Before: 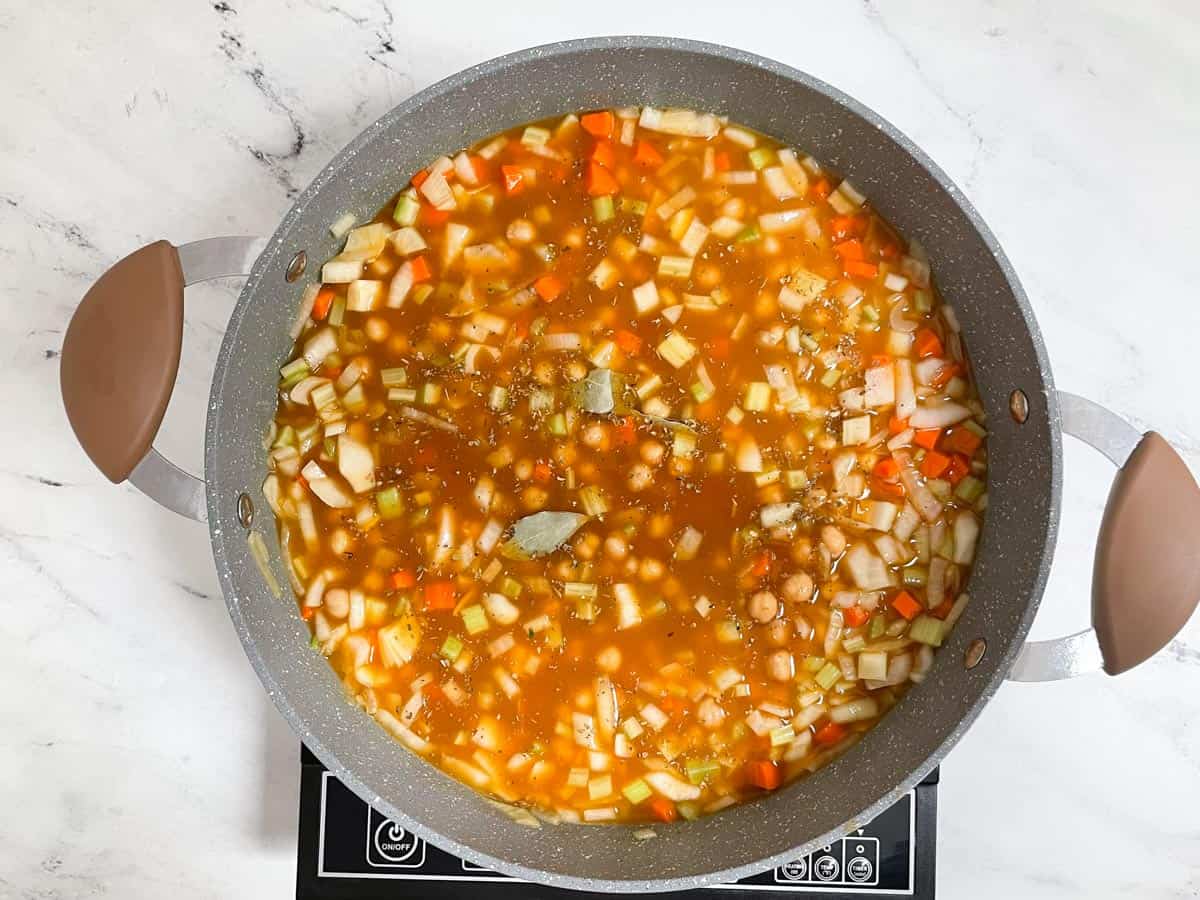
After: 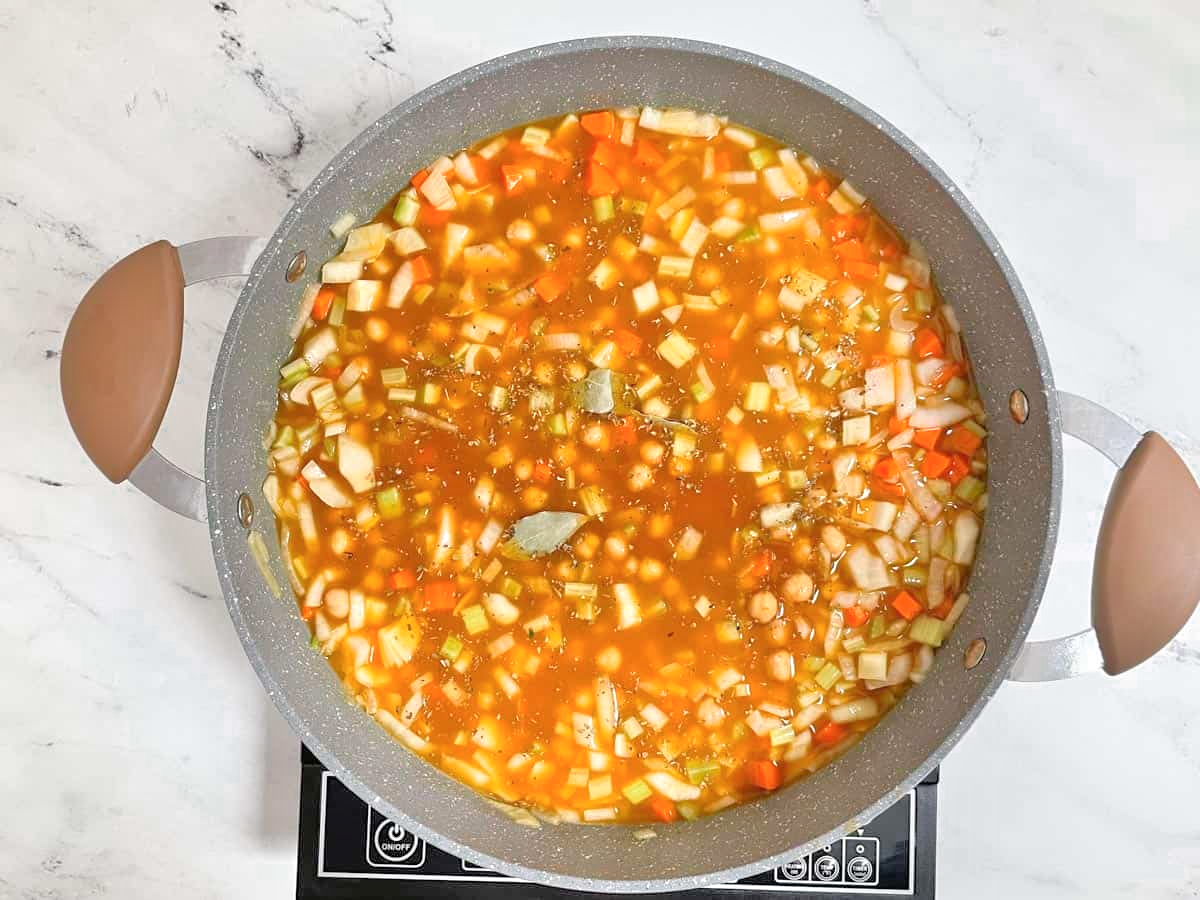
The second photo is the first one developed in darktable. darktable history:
tone equalizer: -7 EV 0.141 EV, -6 EV 0.579 EV, -5 EV 1.19 EV, -4 EV 1.34 EV, -3 EV 1.13 EV, -2 EV 0.6 EV, -1 EV 0.167 EV, mask exposure compensation -0.486 EV
color zones: curves: ch0 [(0.25, 0.5) (0.636, 0.25) (0.75, 0.5)]
